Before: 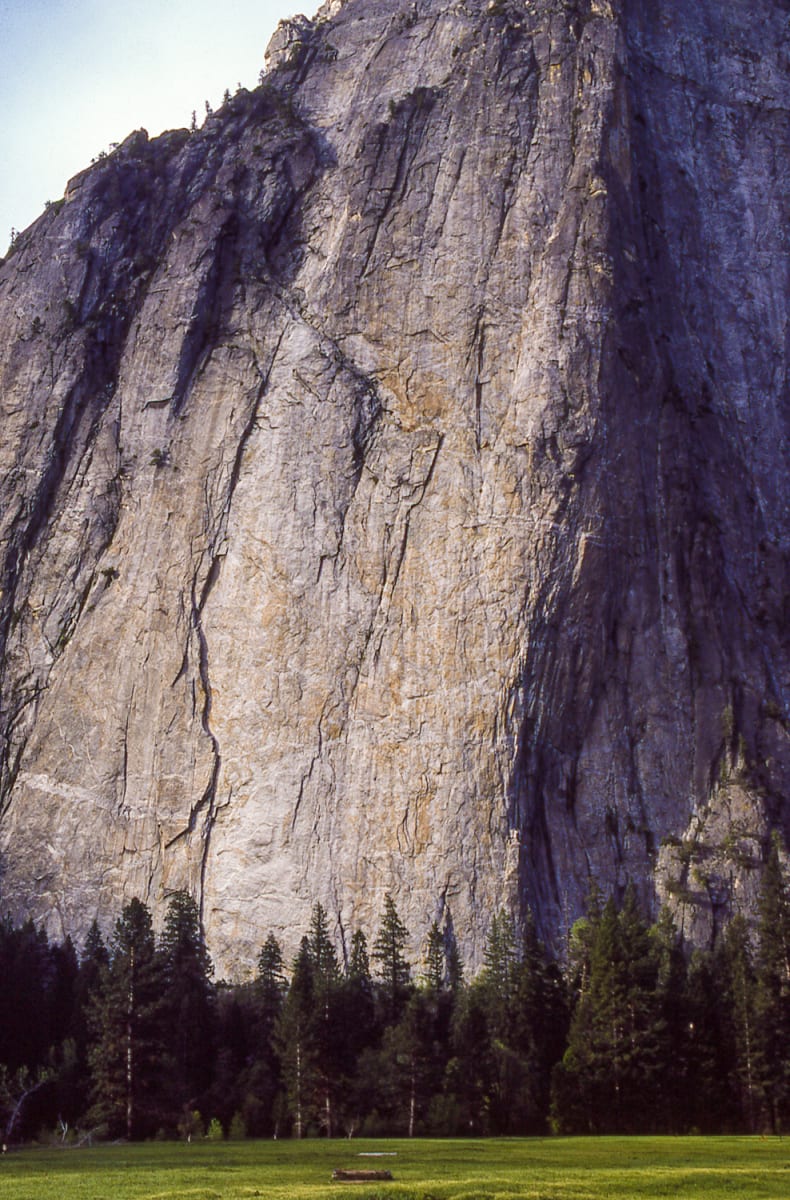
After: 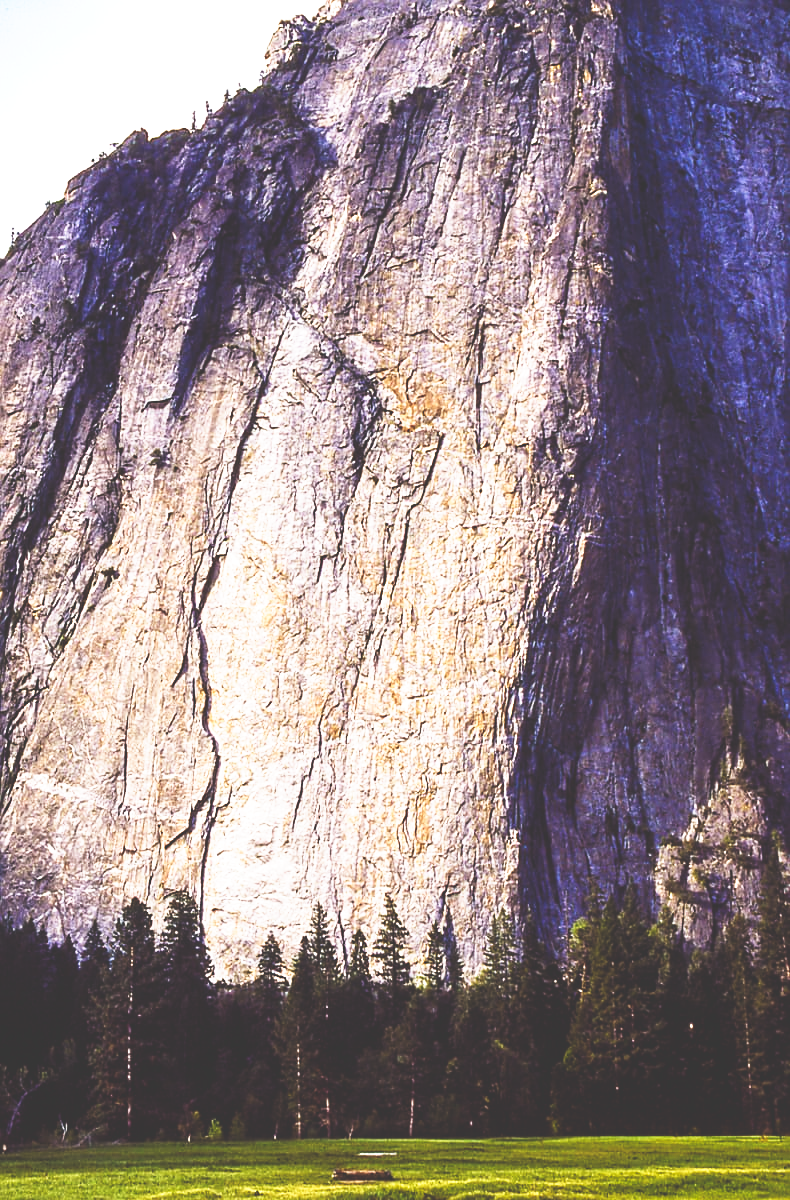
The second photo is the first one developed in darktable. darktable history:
exposure: black level correction 0.001, exposure 0.5 EV, compensate exposure bias true, compensate highlight preservation false
base curve: curves: ch0 [(0, 0.036) (0.007, 0.037) (0.604, 0.887) (1, 1)], preserve colors none
sharpen: on, module defaults
color balance rgb: perceptual saturation grading › global saturation 20%, perceptual saturation grading › highlights -25%, perceptual saturation grading › shadows 25%
